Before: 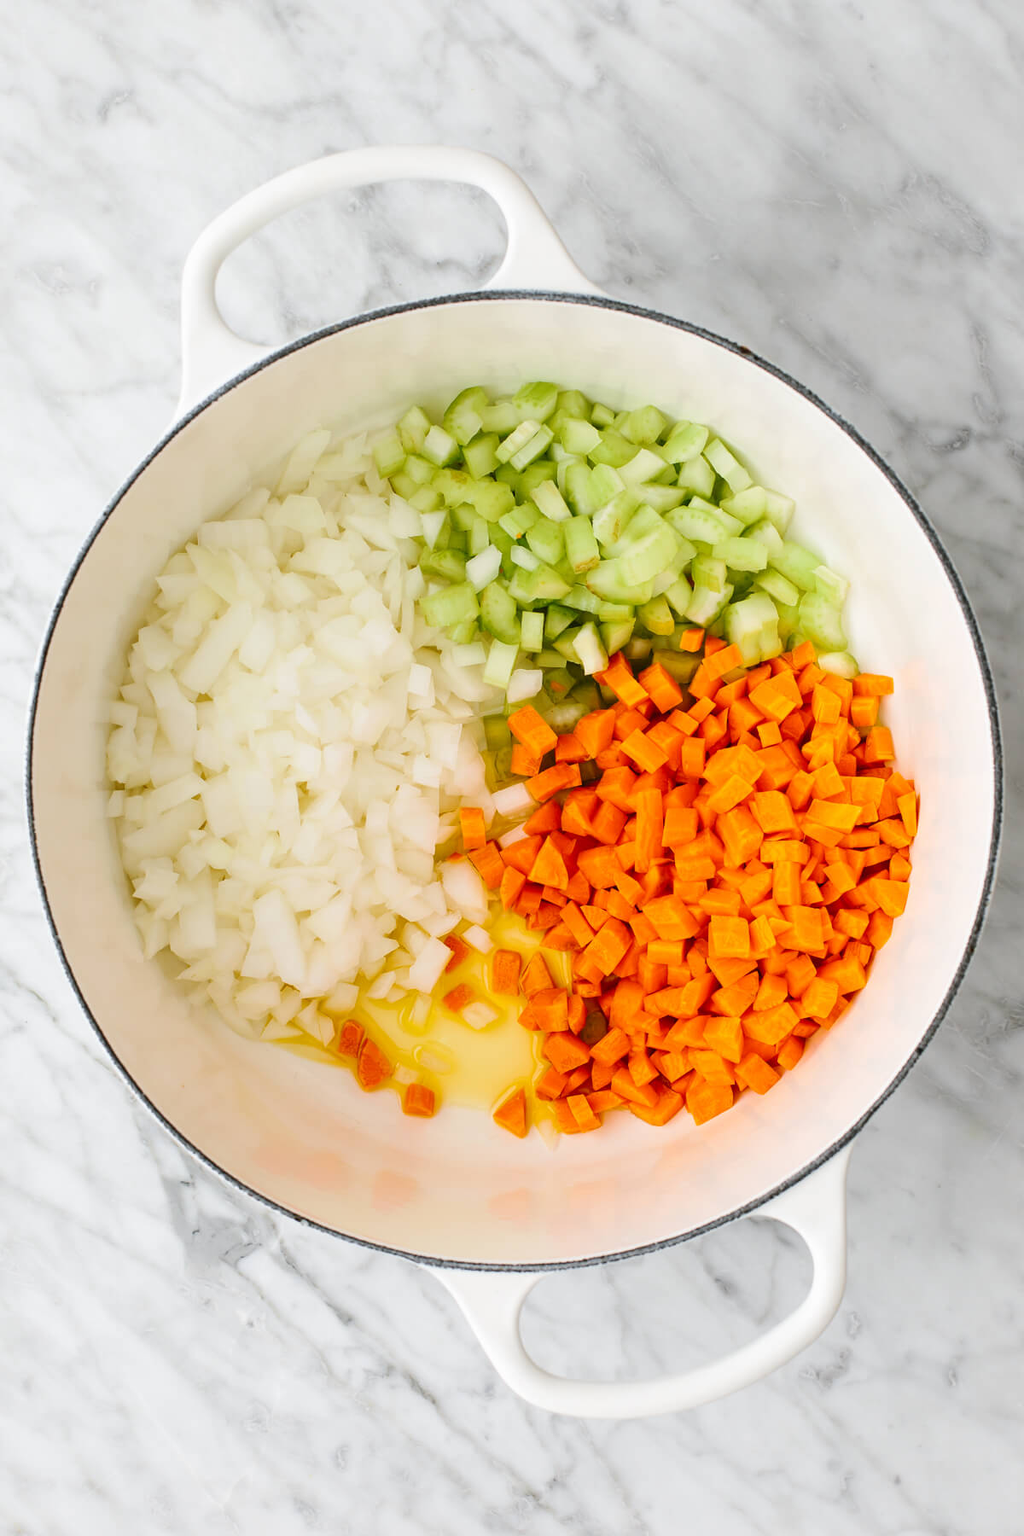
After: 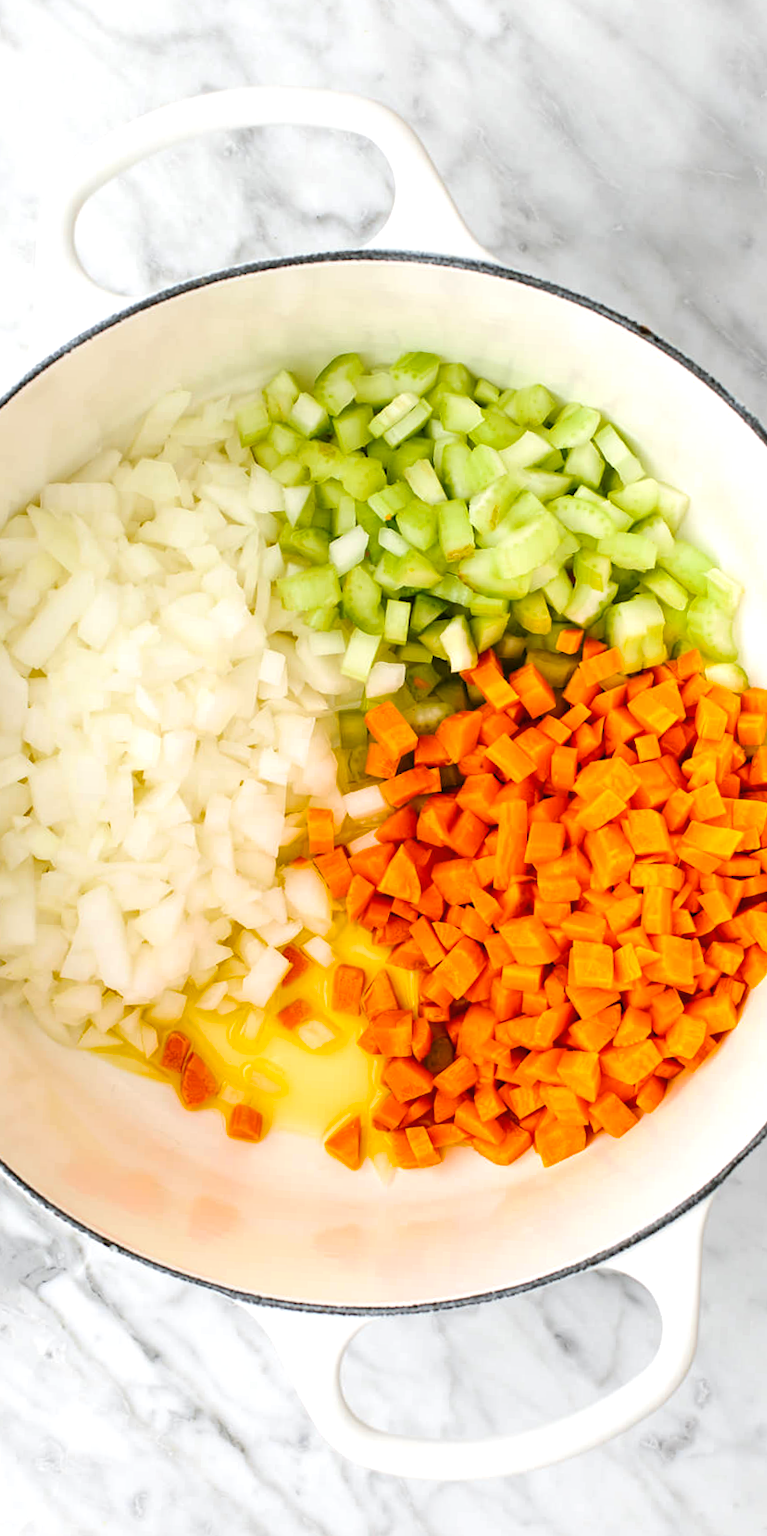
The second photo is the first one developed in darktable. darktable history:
crop and rotate: angle -3.27°, left 14.277%, top 0.028%, right 10.766%, bottom 0.028%
color balance rgb: linear chroma grading › global chroma 10%, global vibrance 10%, contrast 15%, saturation formula JzAzBz (2021)
